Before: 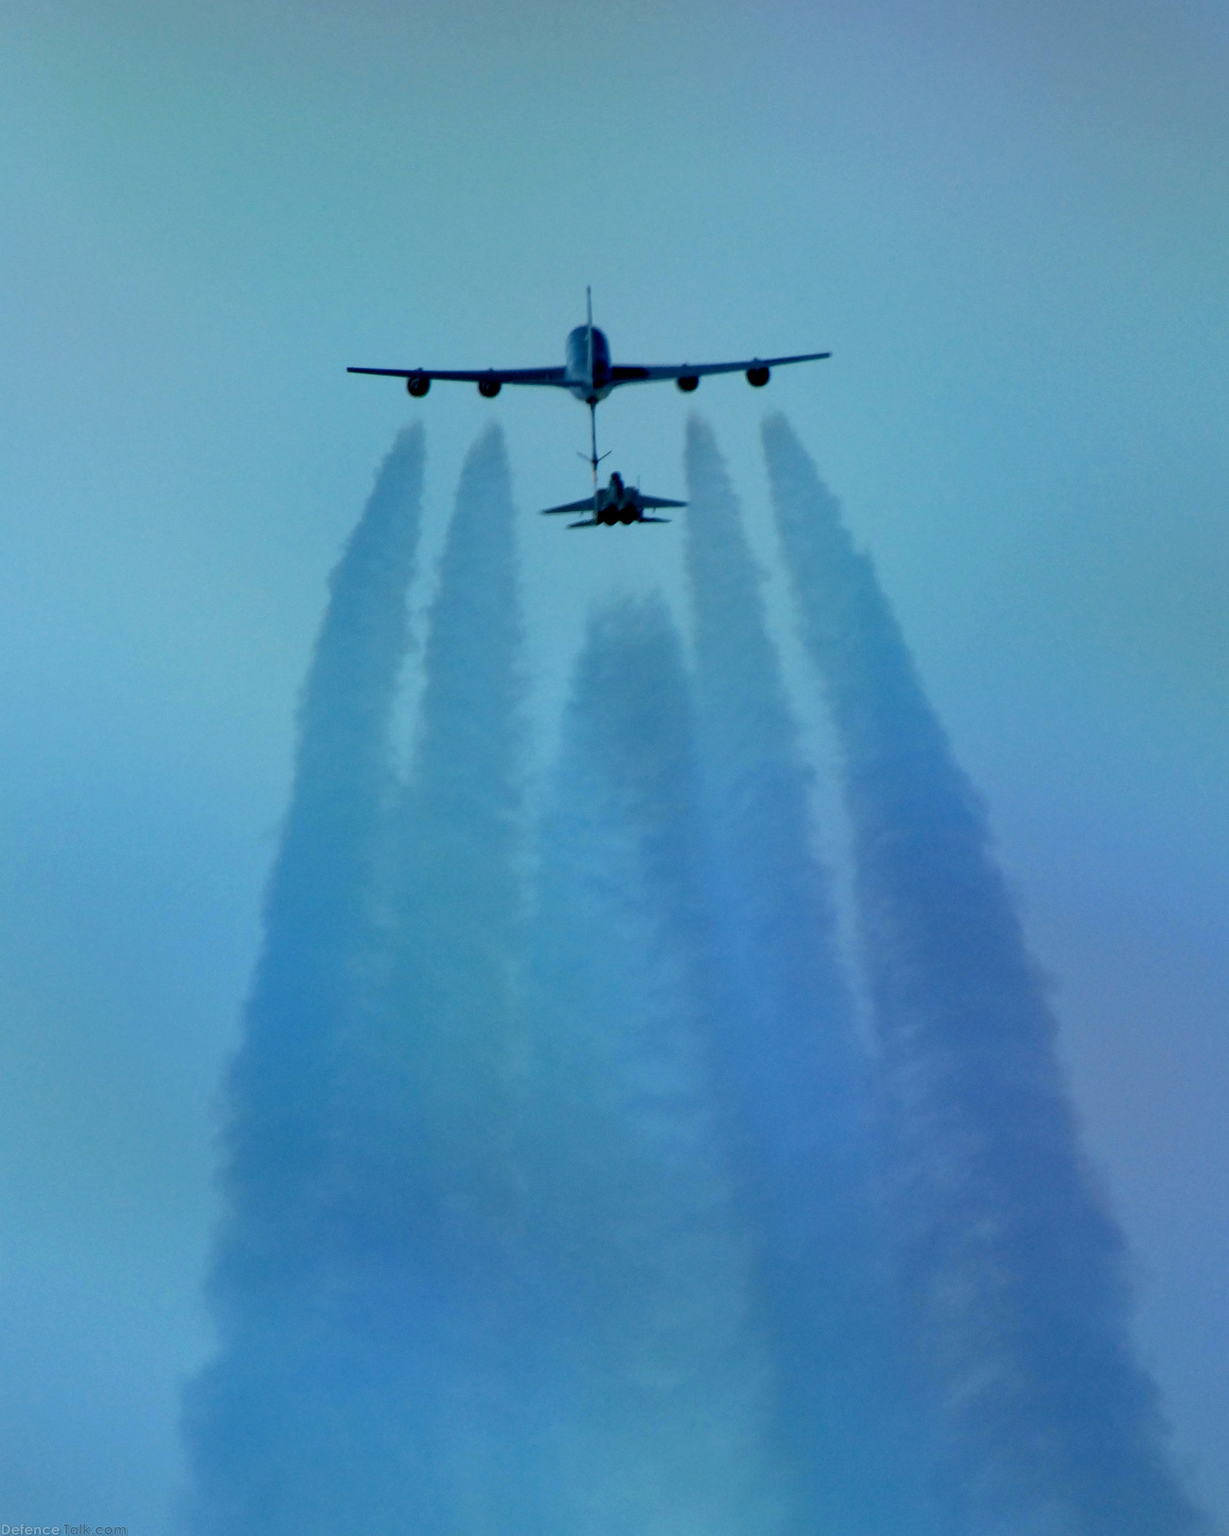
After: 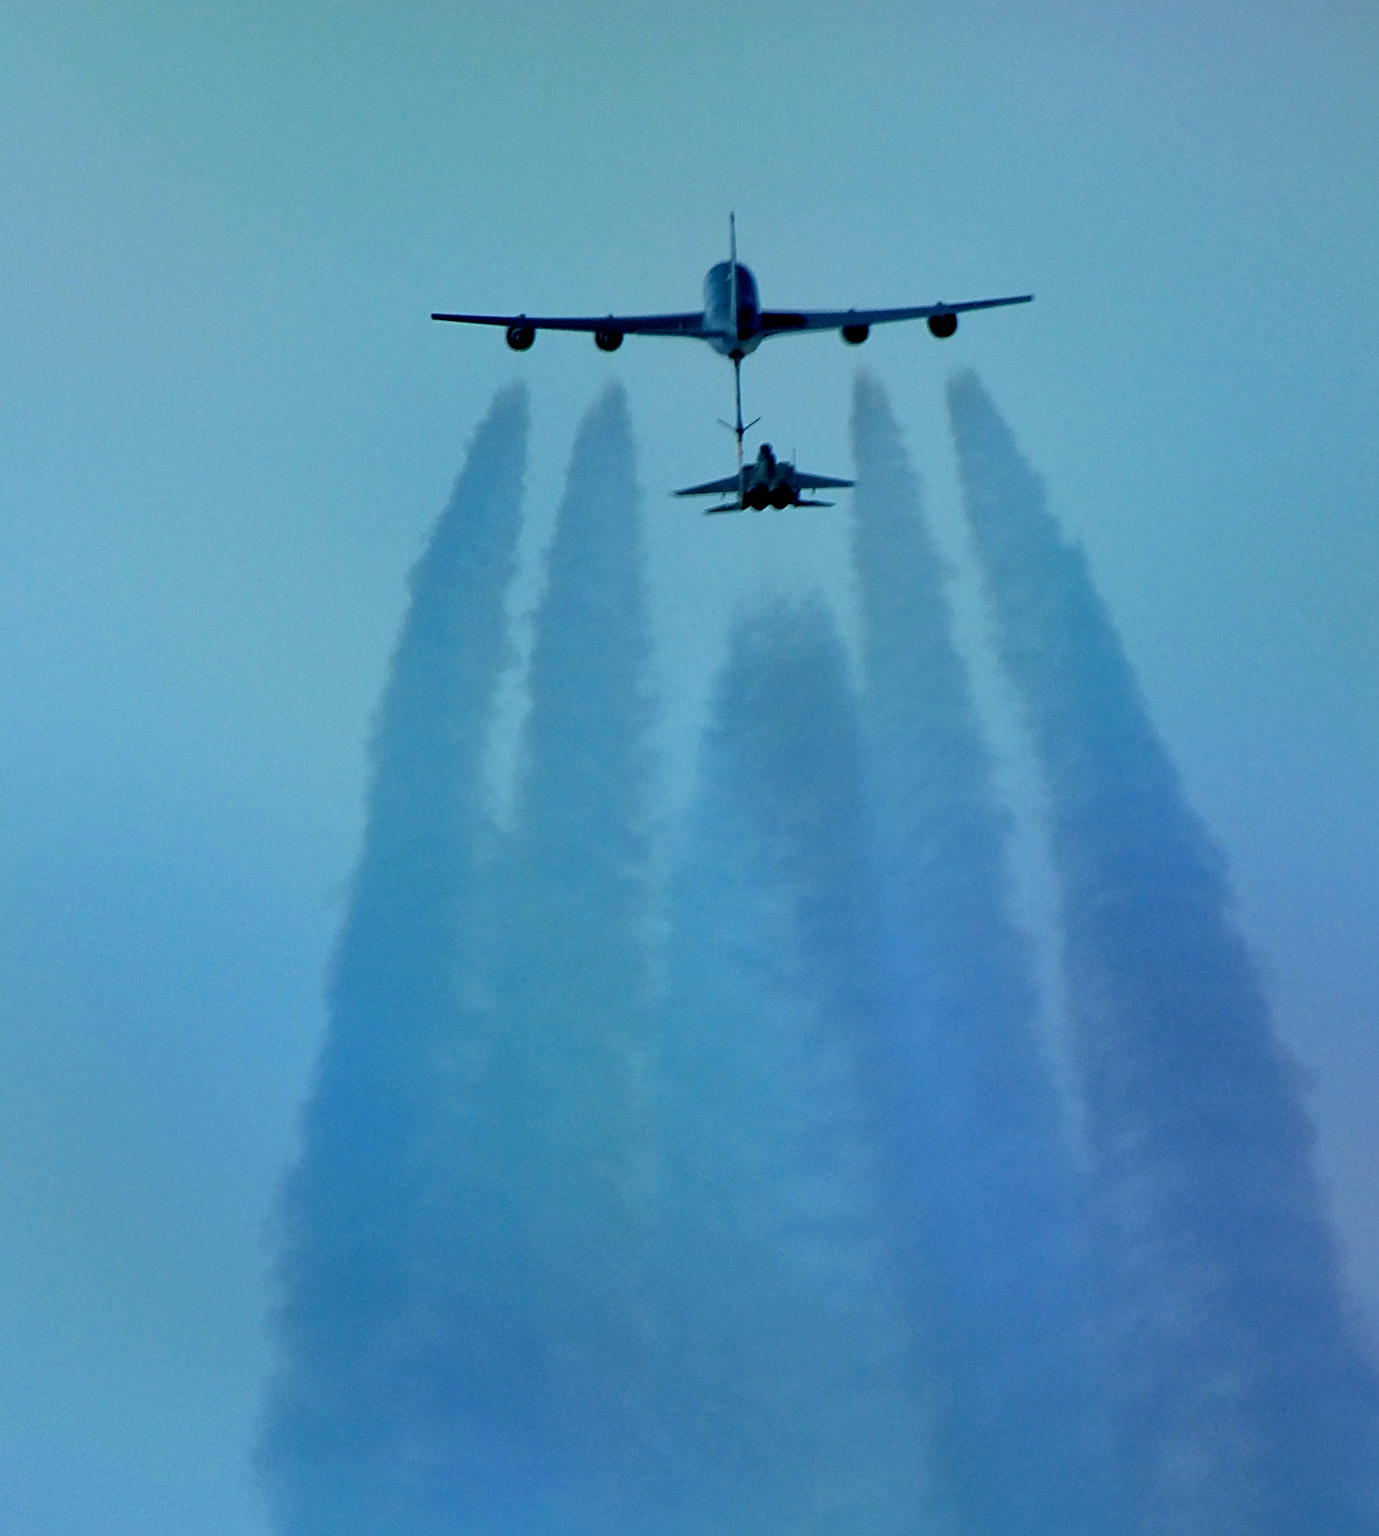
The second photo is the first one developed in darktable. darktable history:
sharpen: radius 2.646, amount 0.67
shadows and highlights: shadows 19.93, highlights -20.99, soften with gaussian
crop: top 7.538%, right 9.734%, bottom 12.037%
